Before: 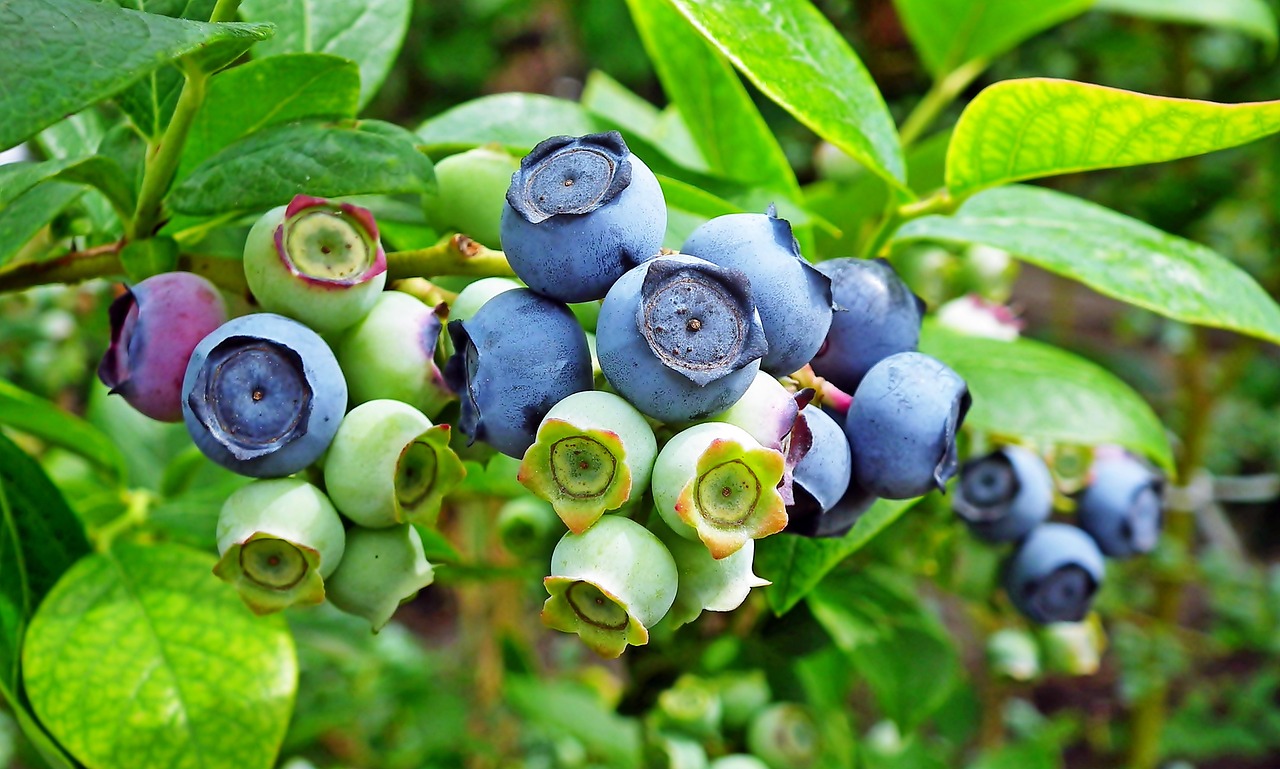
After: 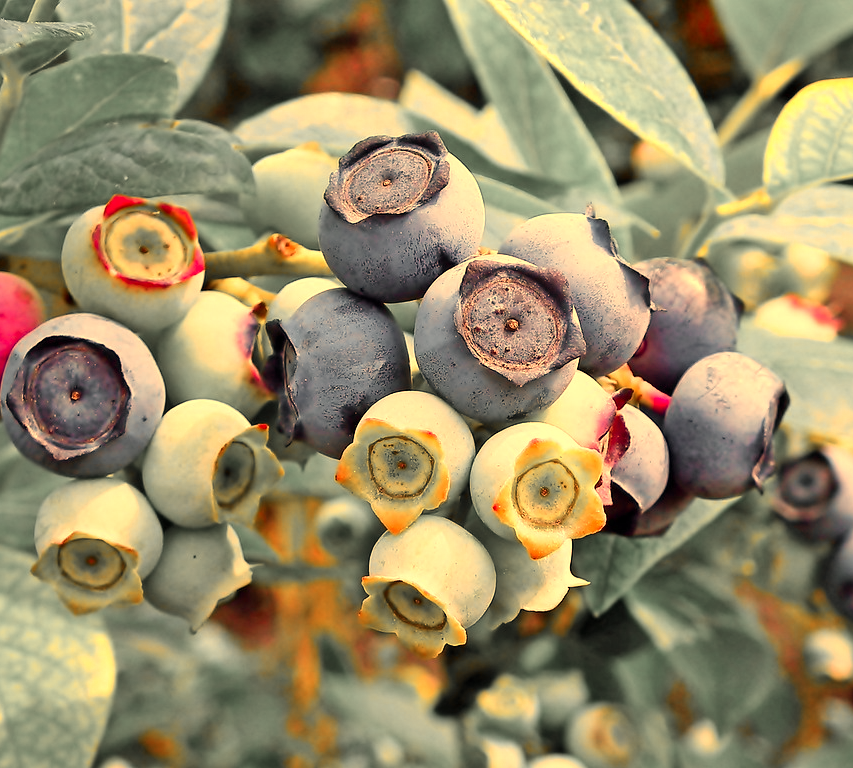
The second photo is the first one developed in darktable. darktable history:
color zones: curves: ch1 [(0, 0.638) (0.193, 0.442) (0.286, 0.15) (0.429, 0.14) (0.571, 0.142) (0.714, 0.154) (0.857, 0.175) (1, 0.638)]
crop and rotate: left 14.292%, right 19.041%
white balance: red 1.467, blue 0.684
